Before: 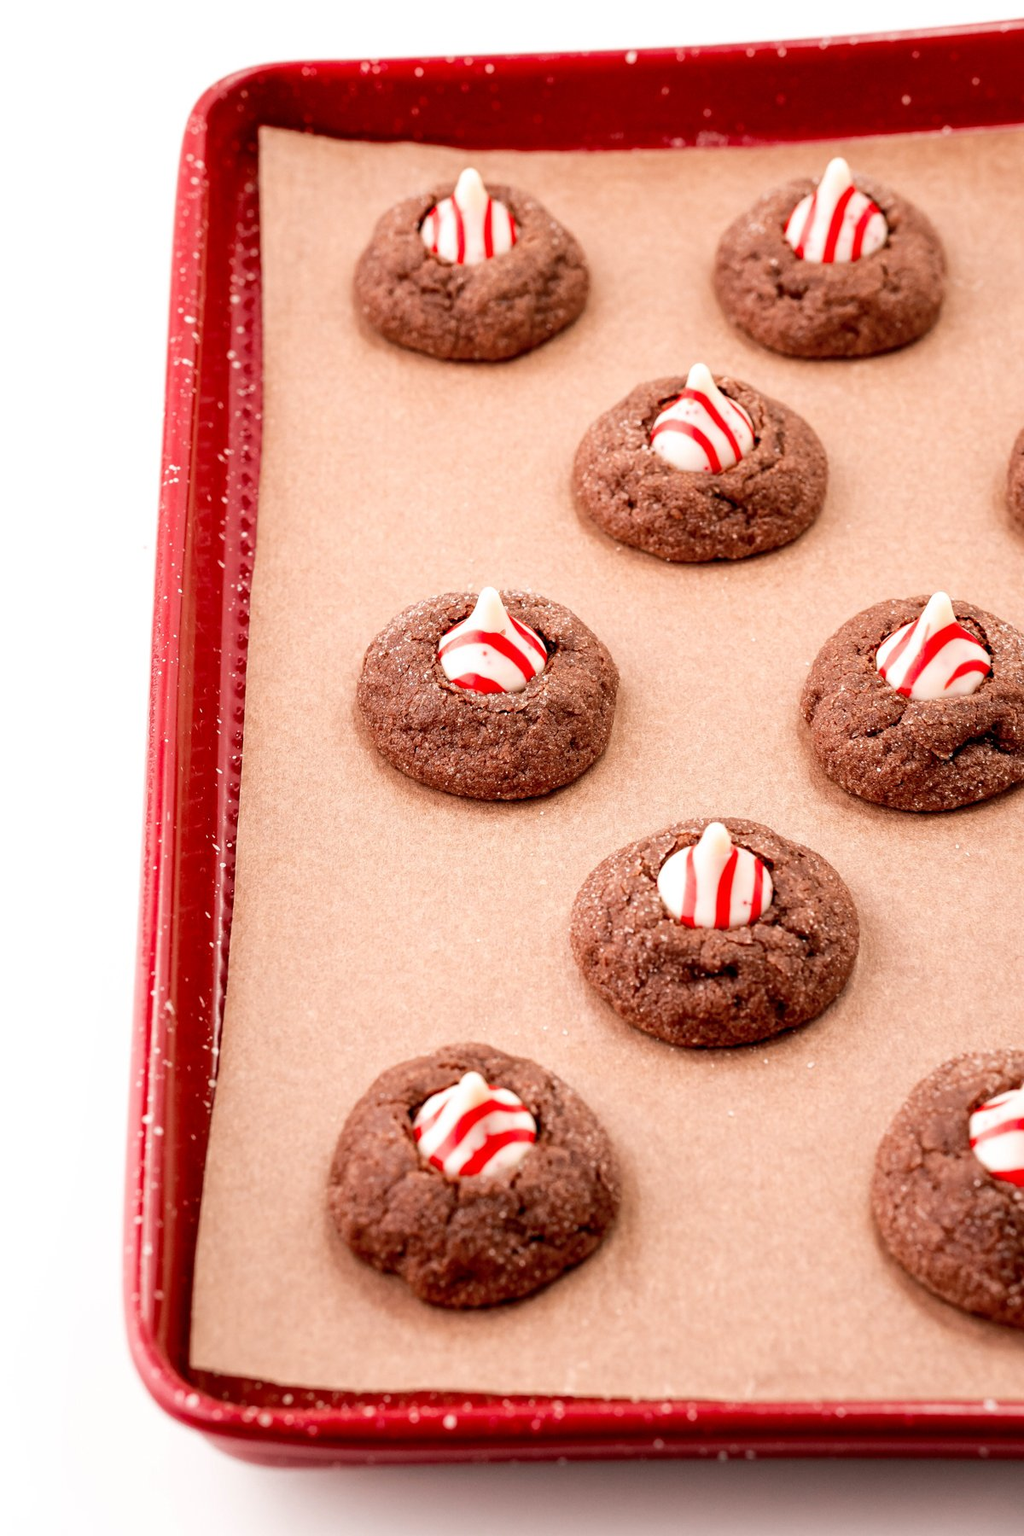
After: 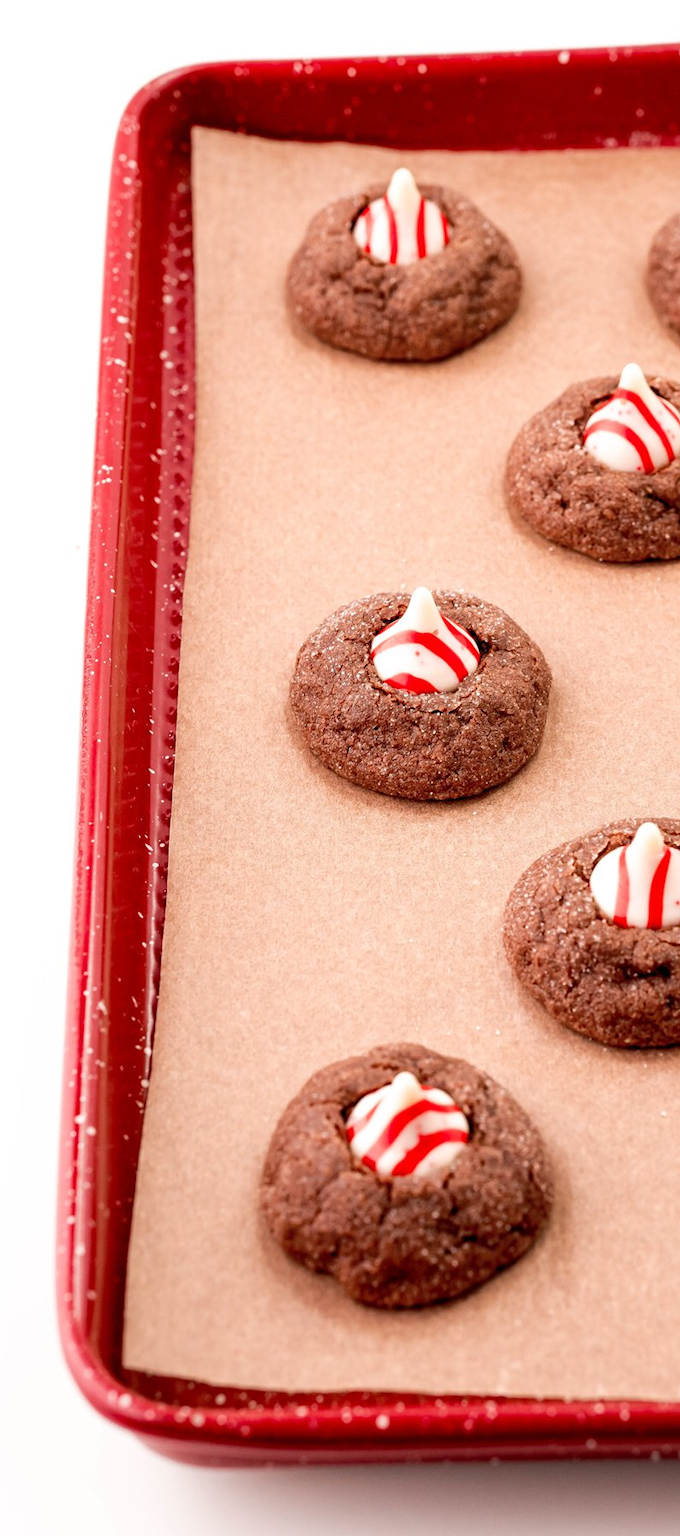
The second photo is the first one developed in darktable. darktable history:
crop and rotate: left 6.594%, right 26.934%
exposure: compensate exposure bias true, compensate highlight preservation false
